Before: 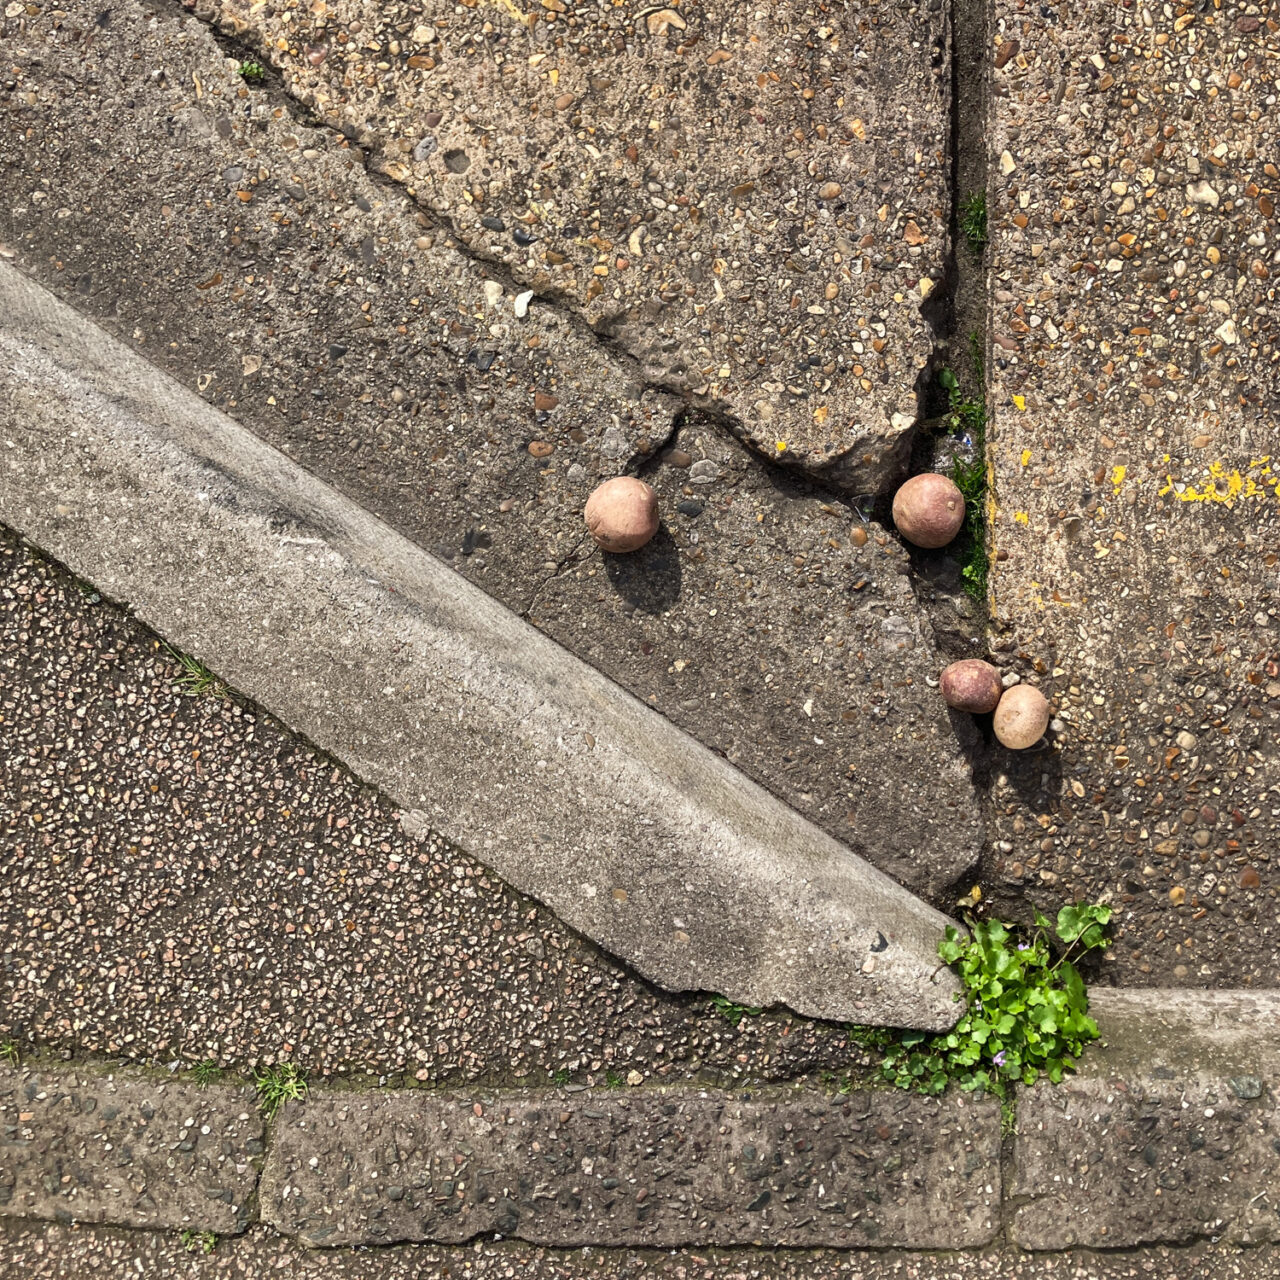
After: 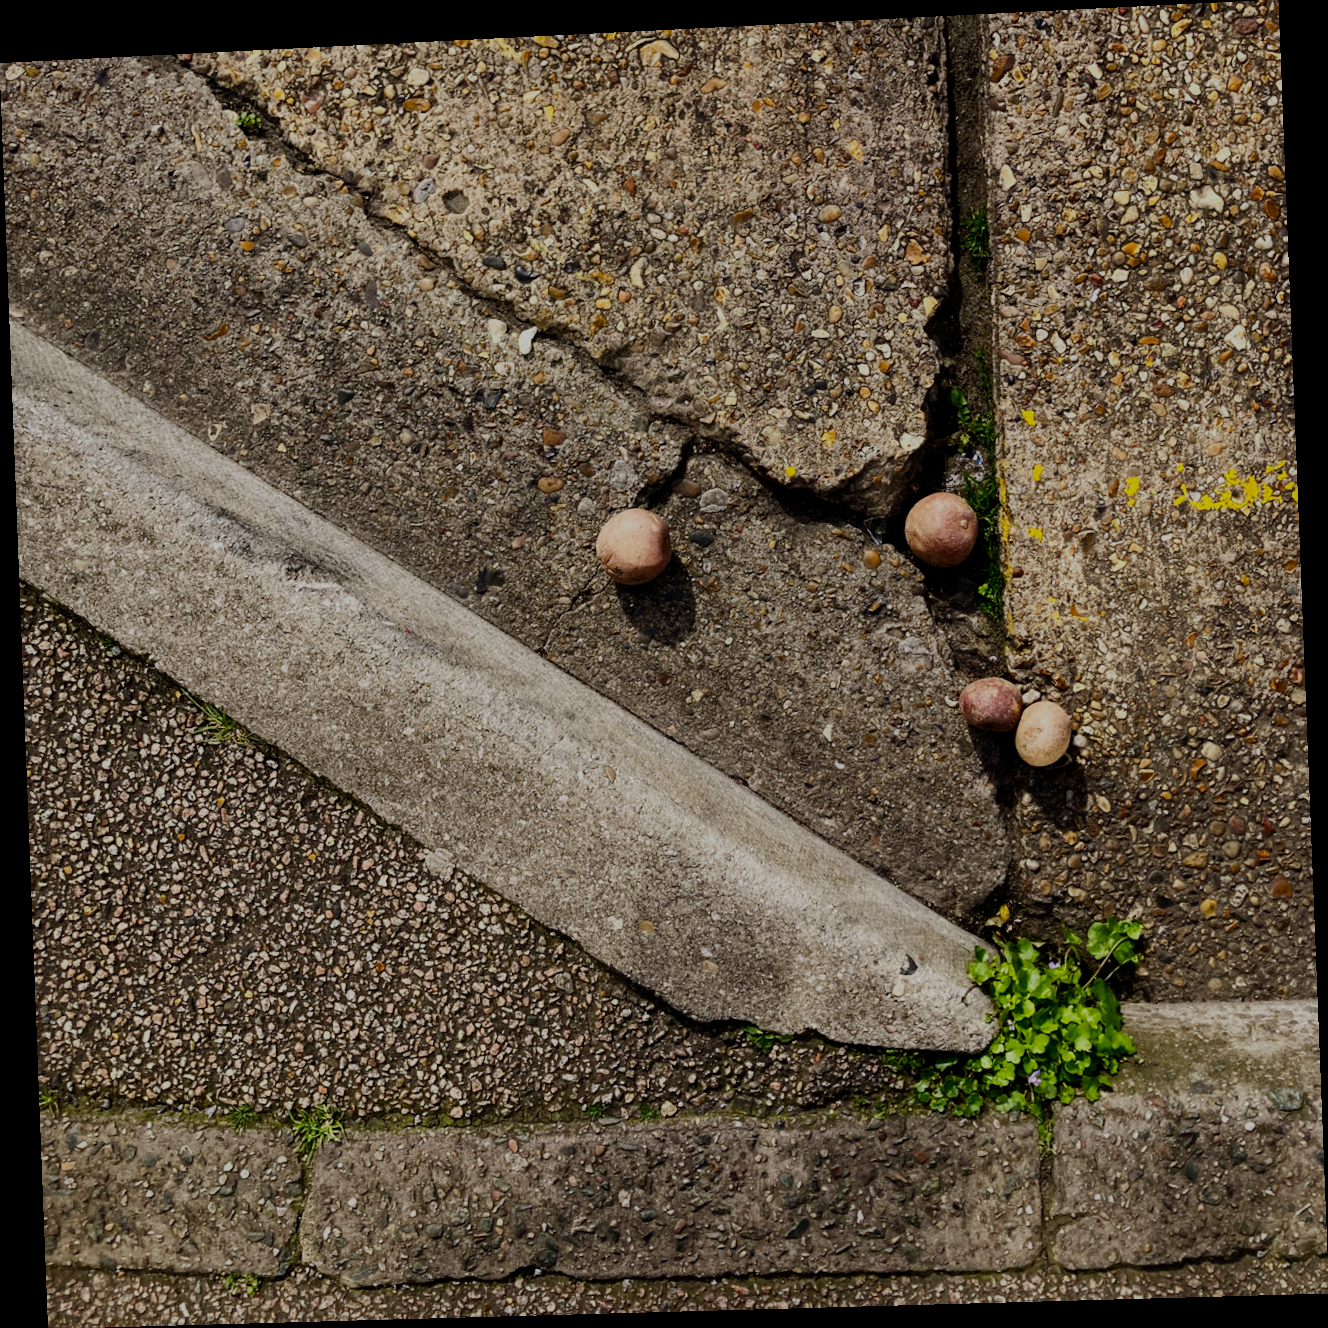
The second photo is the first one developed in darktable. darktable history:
tone equalizer: -8 EV -0.001 EV, -7 EV 0.001 EV, -6 EV -0.002 EV, -5 EV -0.003 EV, -4 EV -0.062 EV, -3 EV -0.222 EV, -2 EV -0.267 EV, -1 EV 0.105 EV, +0 EV 0.303 EV
color balance rgb: perceptual saturation grading › global saturation 20%, global vibrance 20%
rotate and perspective: rotation -2.22°, lens shift (horizontal) -0.022, automatic cropping off
filmic rgb: middle gray luminance 30%, black relative exposure -9 EV, white relative exposure 7 EV, threshold 6 EV, target black luminance 0%, hardness 2.94, latitude 2.04%, contrast 0.963, highlights saturation mix 5%, shadows ↔ highlights balance 12.16%, add noise in highlights 0, preserve chrominance no, color science v3 (2019), use custom middle-gray values true, iterations of high-quality reconstruction 0, contrast in highlights soft, enable highlight reconstruction true
